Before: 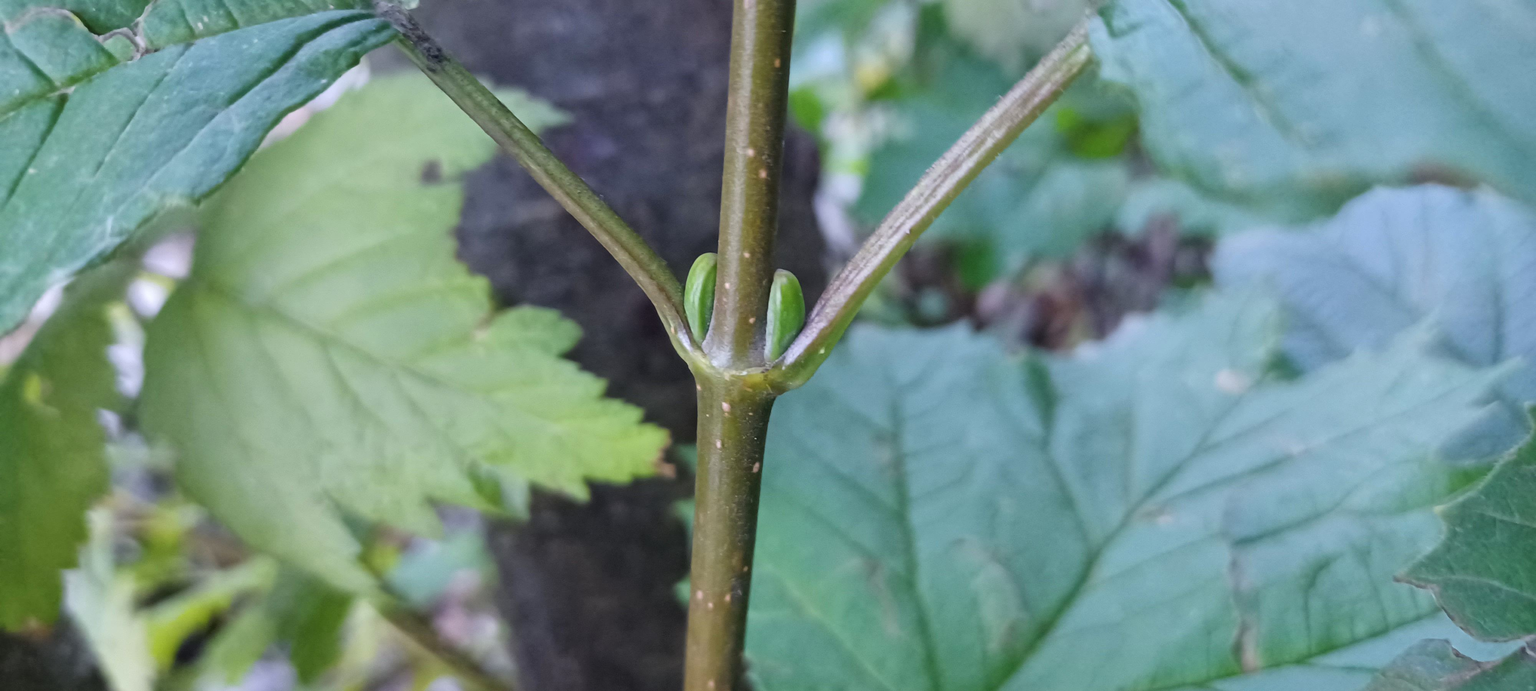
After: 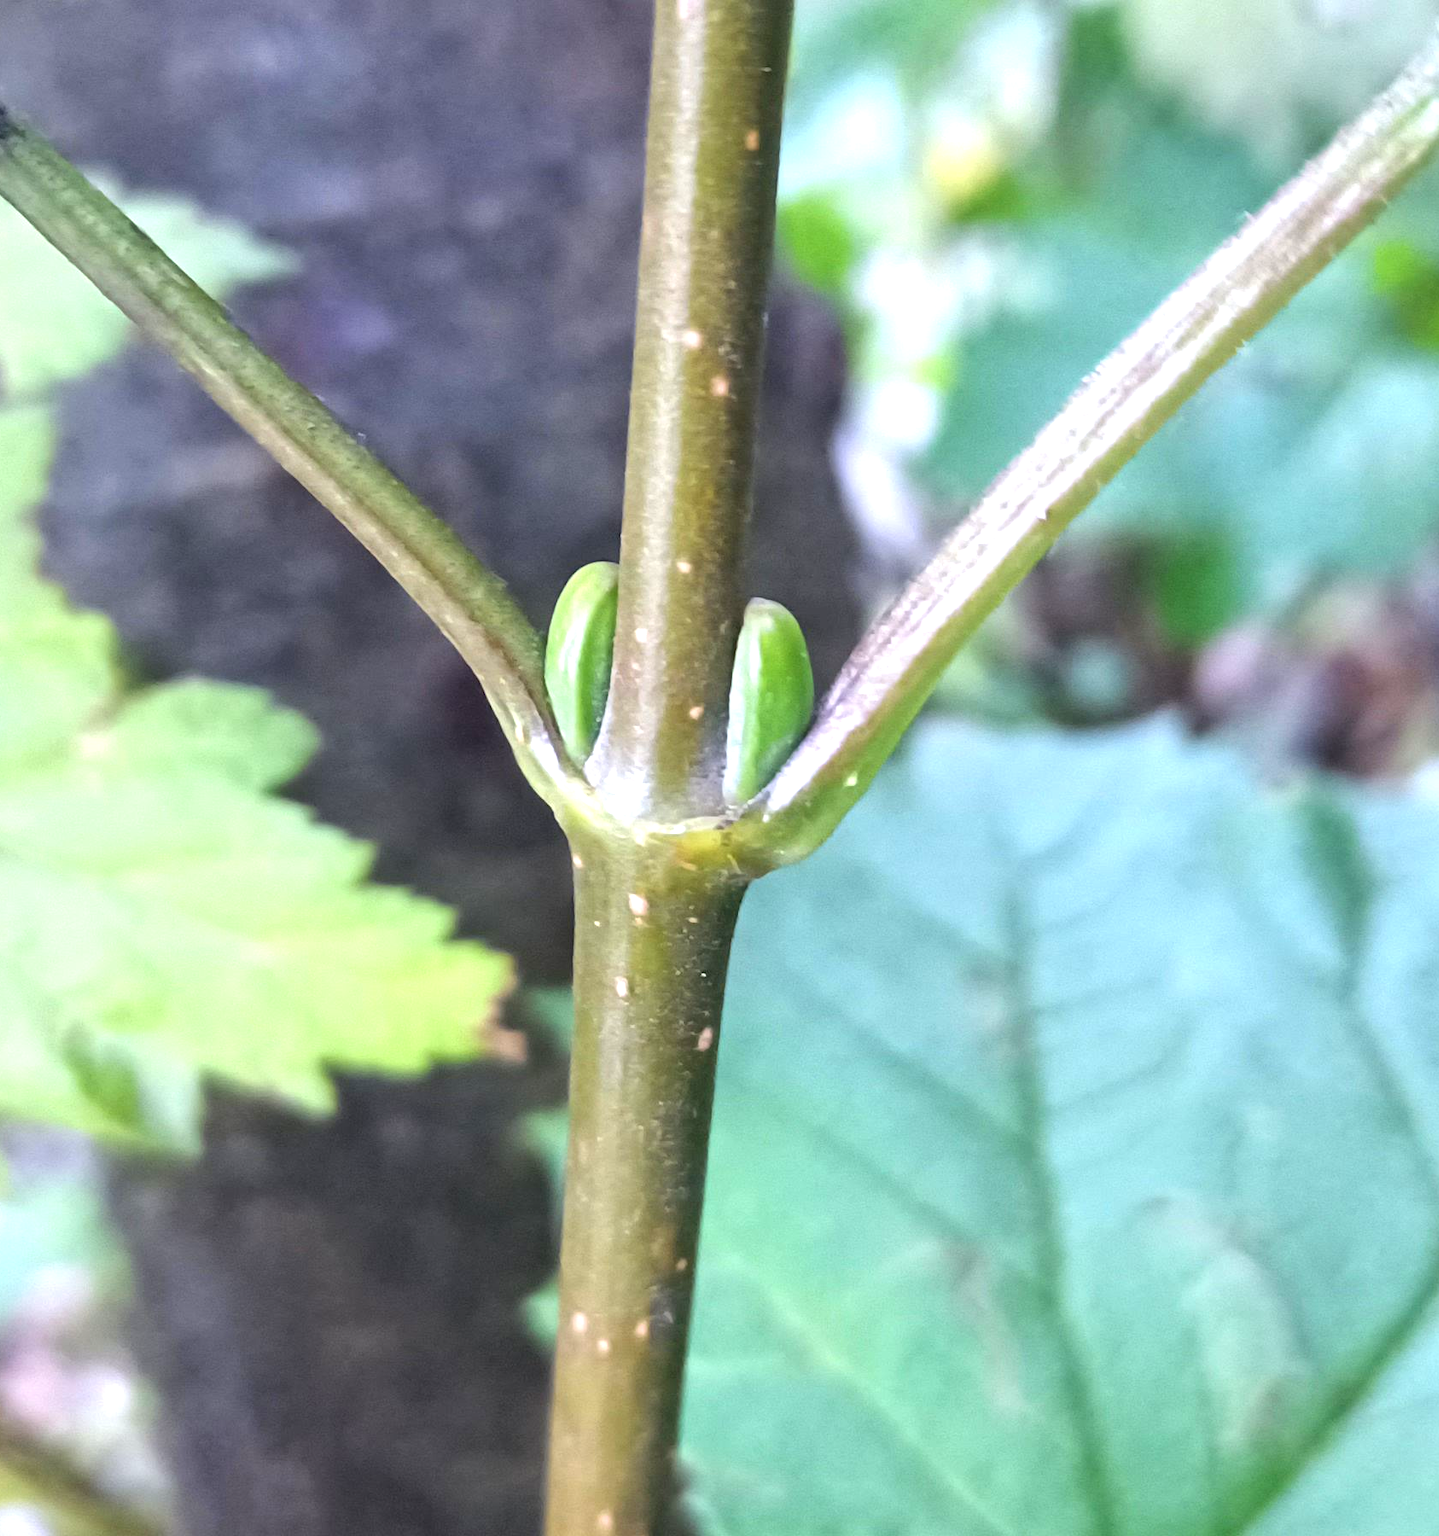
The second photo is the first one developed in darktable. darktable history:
crop: left 28.583%, right 29.231%
exposure: exposure 1.16 EV, compensate exposure bias true, compensate highlight preservation false
